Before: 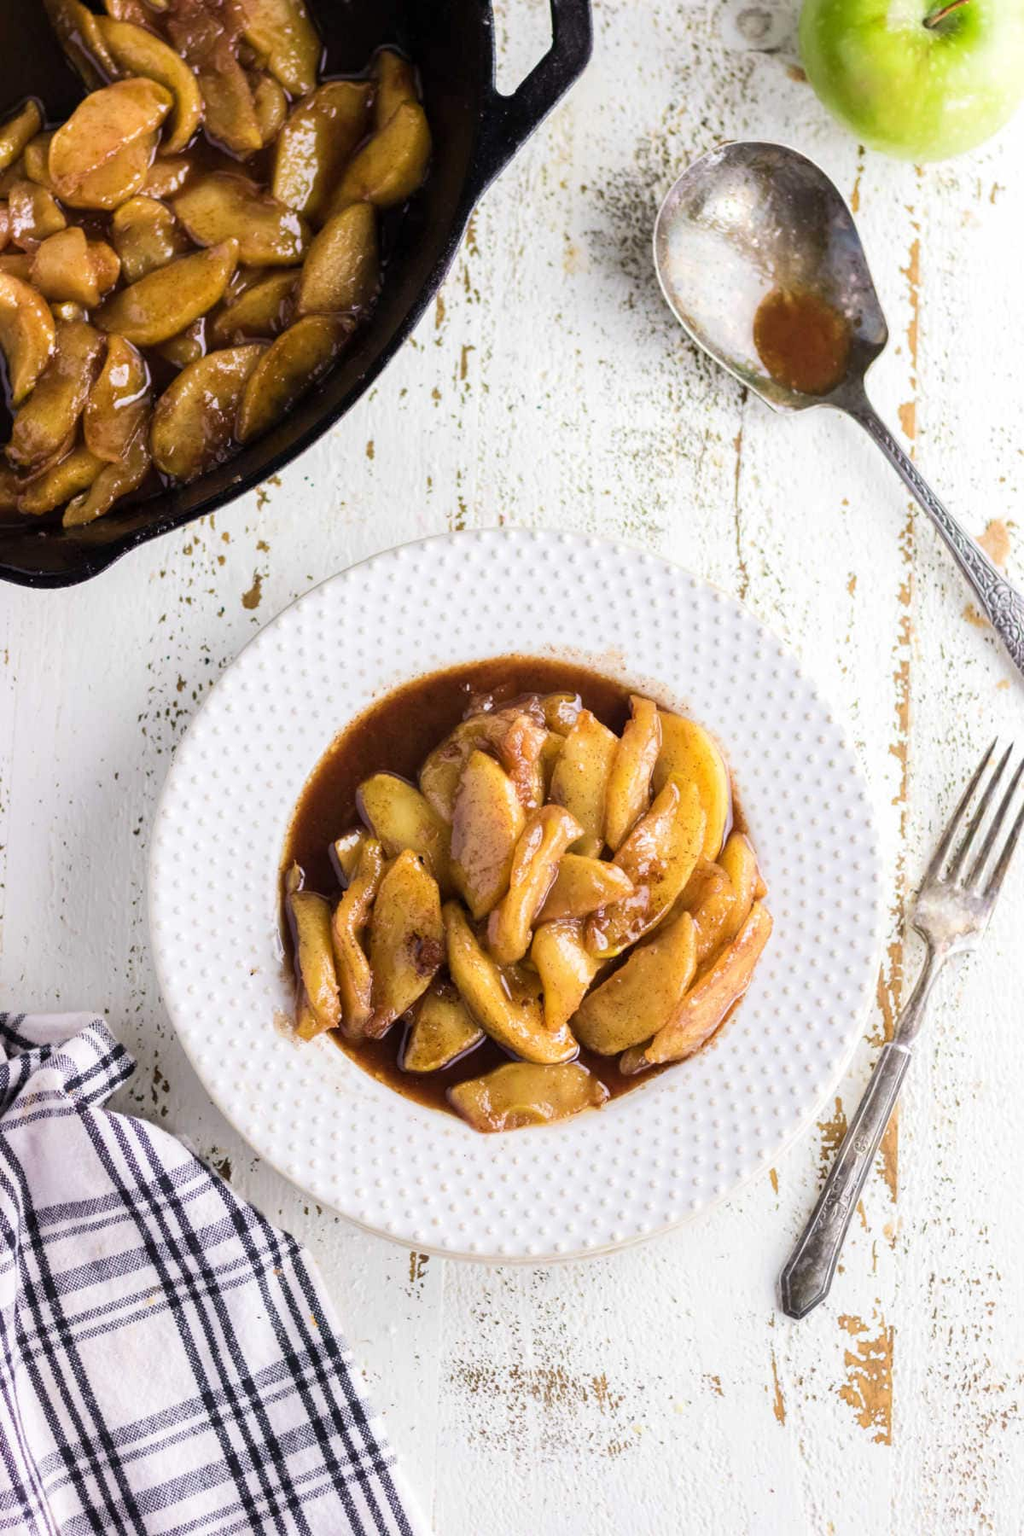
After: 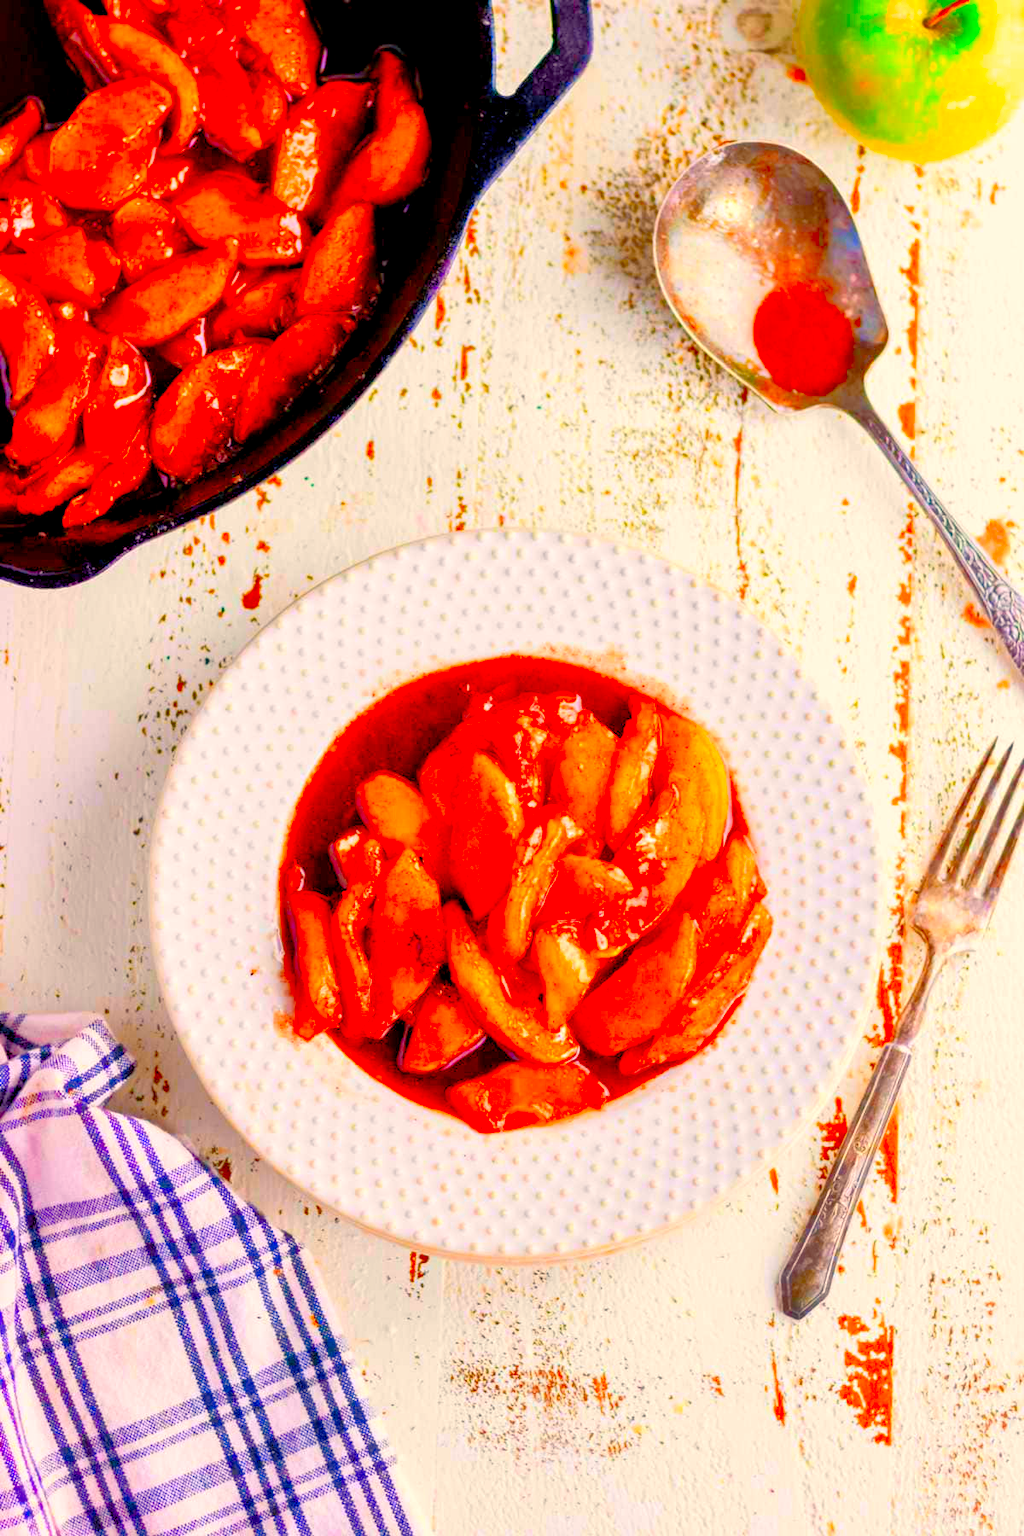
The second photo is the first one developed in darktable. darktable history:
color correction: saturation 3
color balance rgb: shadows lift › chroma 1%, shadows lift › hue 240.84°, highlights gain › chroma 2%, highlights gain › hue 73.2°, global offset › luminance -0.5%, perceptual saturation grading › global saturation 20%, perceptual saturation grading › highlights -25%, perceptual saturation grading › shadows 50%, global vibrance 25.26%
color zones: curves: ch1 [(0, 0.455) (0.063, 0.455) (0.286, 0.495) (0.429, 0.5) (0.571, 0.5) (0.714, 0.5) (0.857, 0.5) (1, 0.455)]; ch2 [(0, 0.532) (0.063, 0.521) (0.233, 0.447) (0.429, 0.489) (0.571, 0.5) (0.714, 0.5) (0.857, 0.5) (1, 0.532)]
tone equalizer: -7 EV 0.15 EV, -6 EV 0.6 EV, -5 EV 1.15 EV, -4 EV 1.33 EV, -3 EV 1.15 EV, -2 EV 0.6 EV, -1 EV 0.15 EV, mask exposure compensation -0.5 EV
